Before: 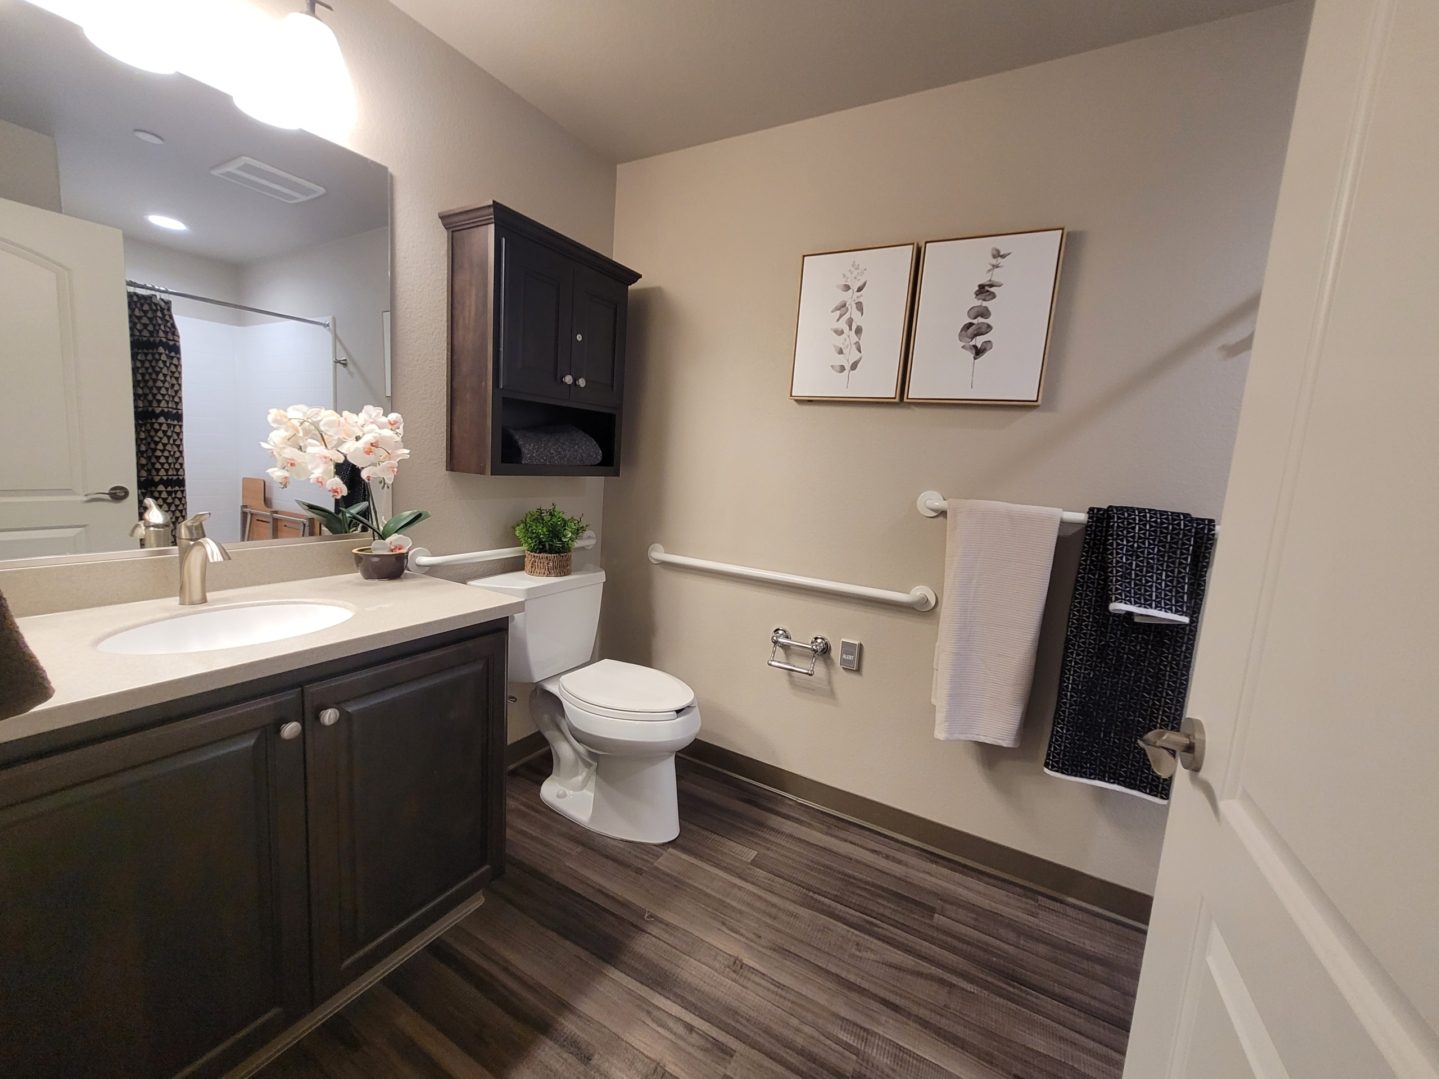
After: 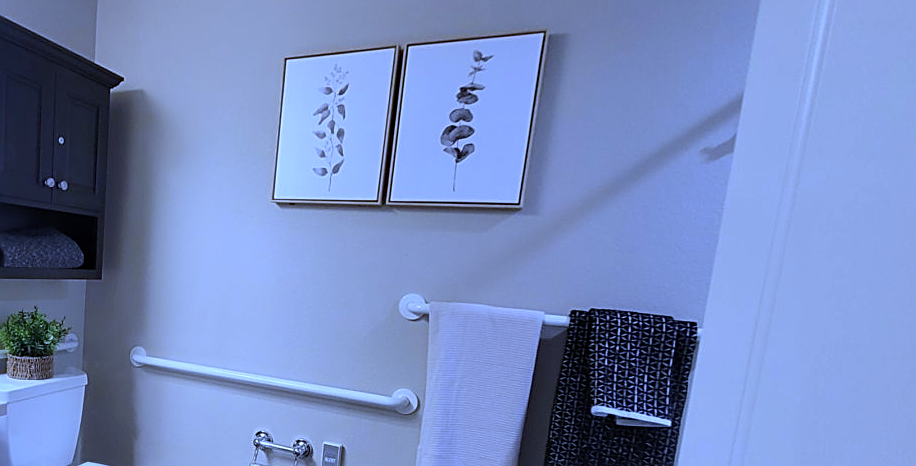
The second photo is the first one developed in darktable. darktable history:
crop: left 36.005%, top 18.293%, right 0.31%, bottom 38.444%
tone equalizer: on, module defaults
sharpen: on, module defaults
exposure: compensate highlight preservation false
white balance: red 0.766, blue 1.537
